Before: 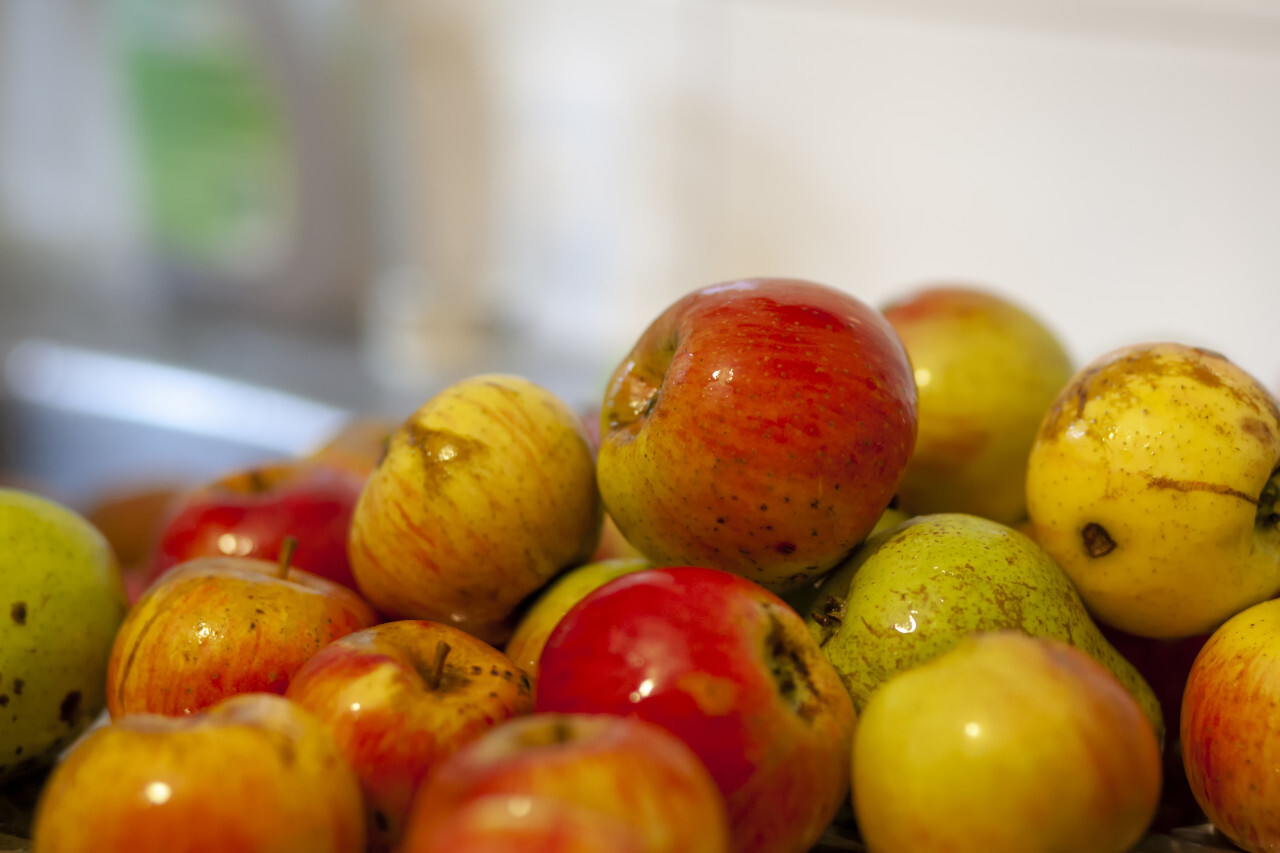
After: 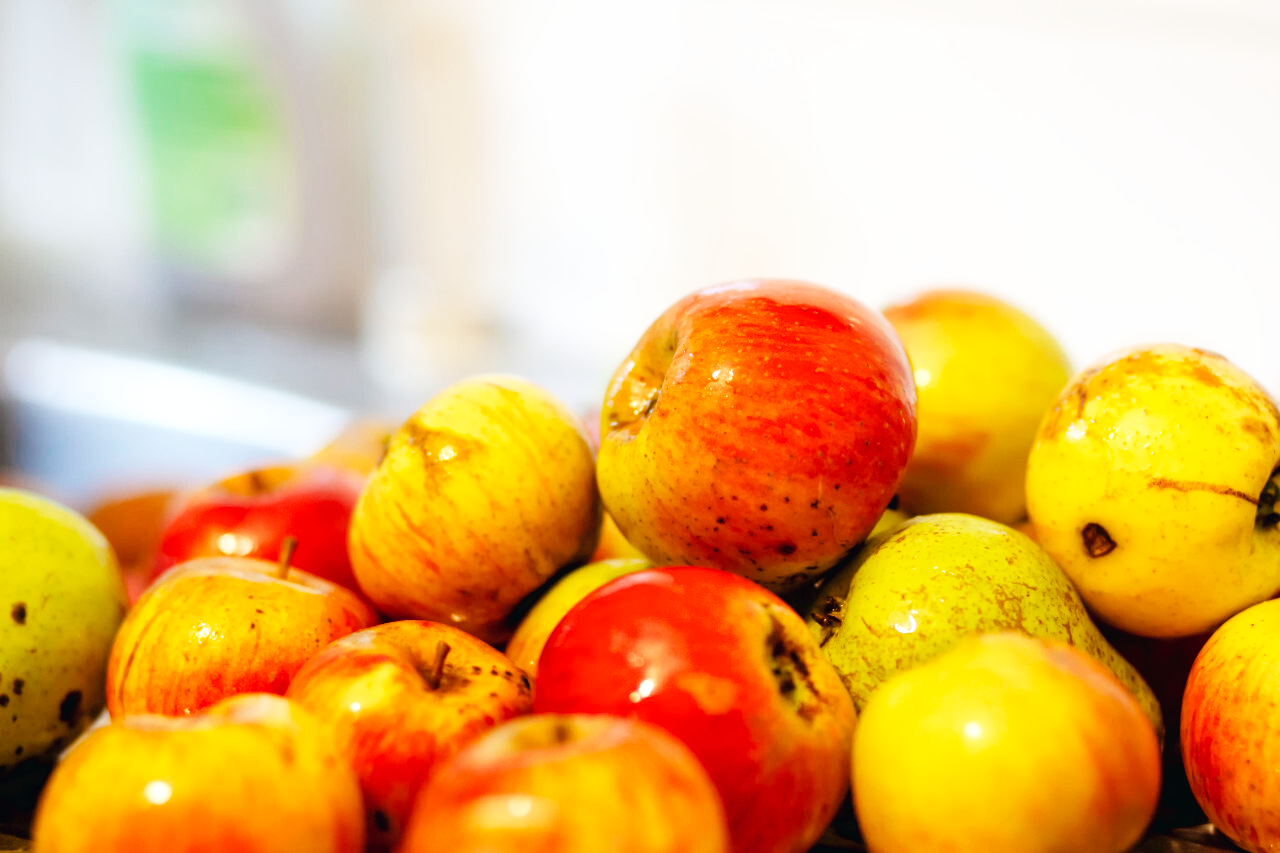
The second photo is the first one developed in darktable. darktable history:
base curve: curves: ch0 [(0, 0.003) (0.001, 0.002) (0.006, 0.004) (0.02, 0.022) (0.048, 0.086) (0.094, 0.234) (0.162, 0.431) (0.258, 0.629) (0.385, 0.8) (0.548, 0.918) (0.751, 0.988) (1, 1)], preserve colors none
color zones: curves: ch1 [(0, 0.469) (0.01, 0.469) (0.12, 0.446) (0.248, 0.469) (0.5, 0.5) (0.748, 0.5) (0.99, 0.469) (1, 0.469)]
